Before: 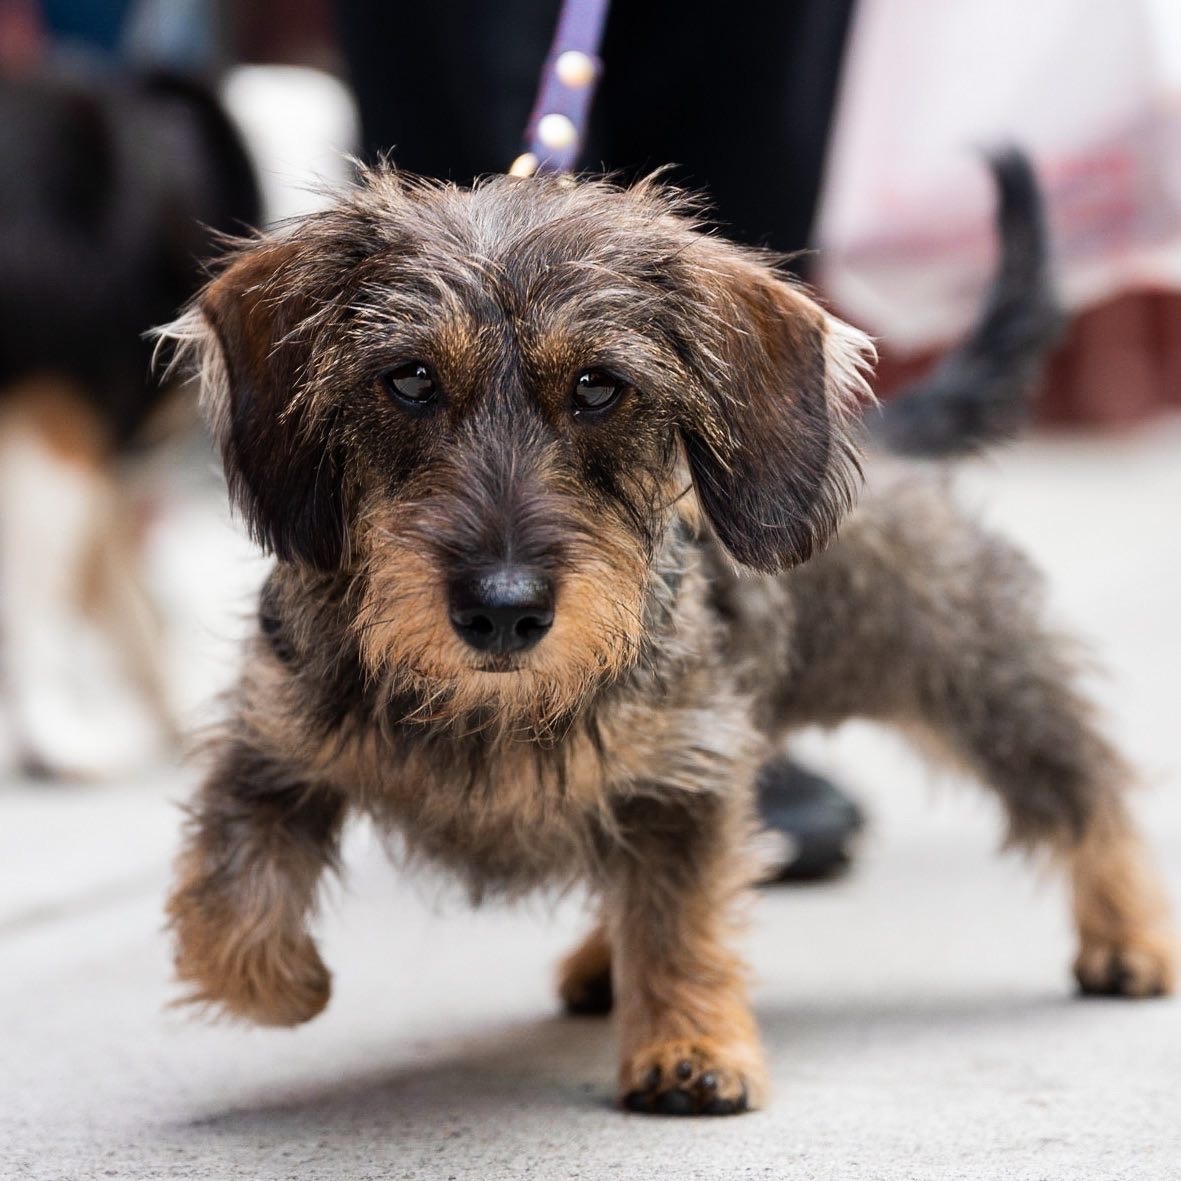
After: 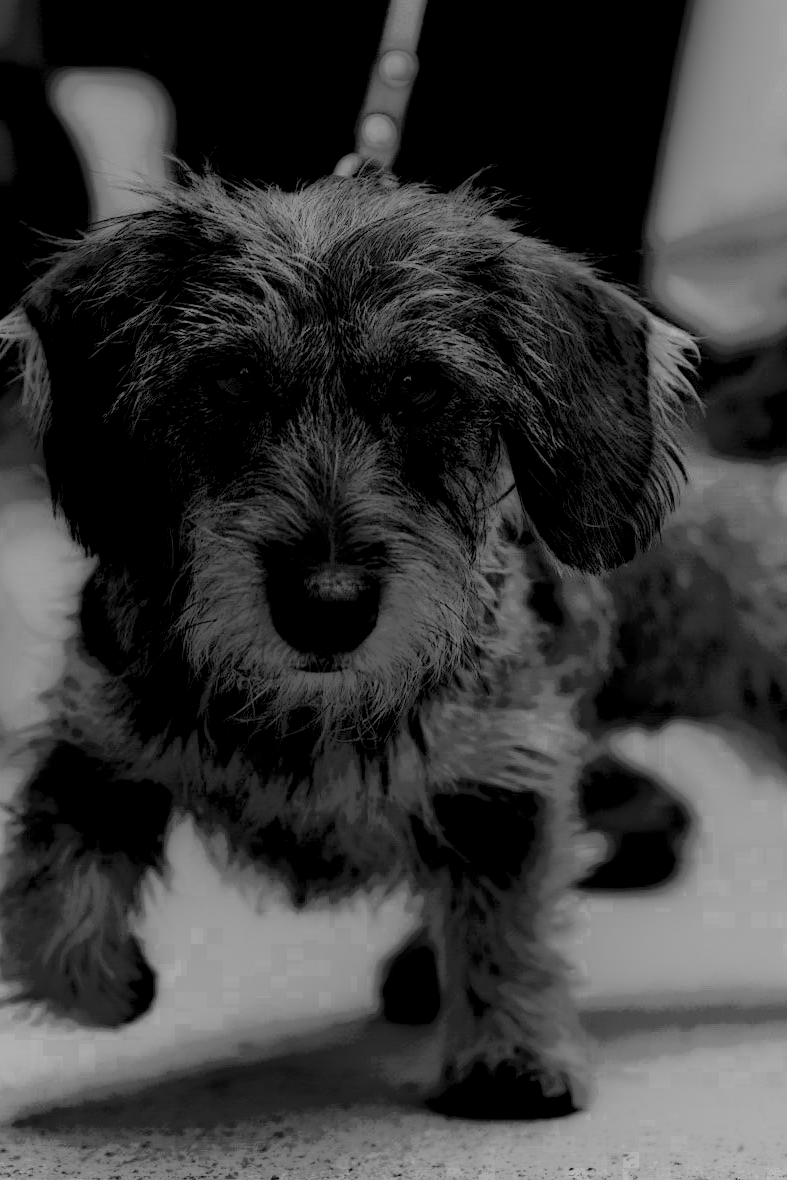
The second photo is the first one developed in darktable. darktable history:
shadows and highlights: soften with gaussian
local contrast: highlights 0%, shadows 198%, detail 164%, midtone range 0.001
color zones: curves: ch0 [(0.002, 0.589) (0.107, 0.484) (0.146, 0.249) (0.217, 0.352) (0.309, 0.525) (0.39, 0.404) (0.455, 0.169) (0.597, 0.055) (0.724, 0.212) (0.775, 0.691) (0.869, 0.571) (1, 0.587)]; ch1 [(0, 0) (0.143, 0) (0.286, 0) (0.429, 0) (0.571, 0) (0.714, 0) (0.857, 0)]
color correction: highlights a* 10.32, highlights b* 14.66, shadows a* -9.59, shadows b* -15.02
crop and rotate: left 15.055%, right 18.278%
